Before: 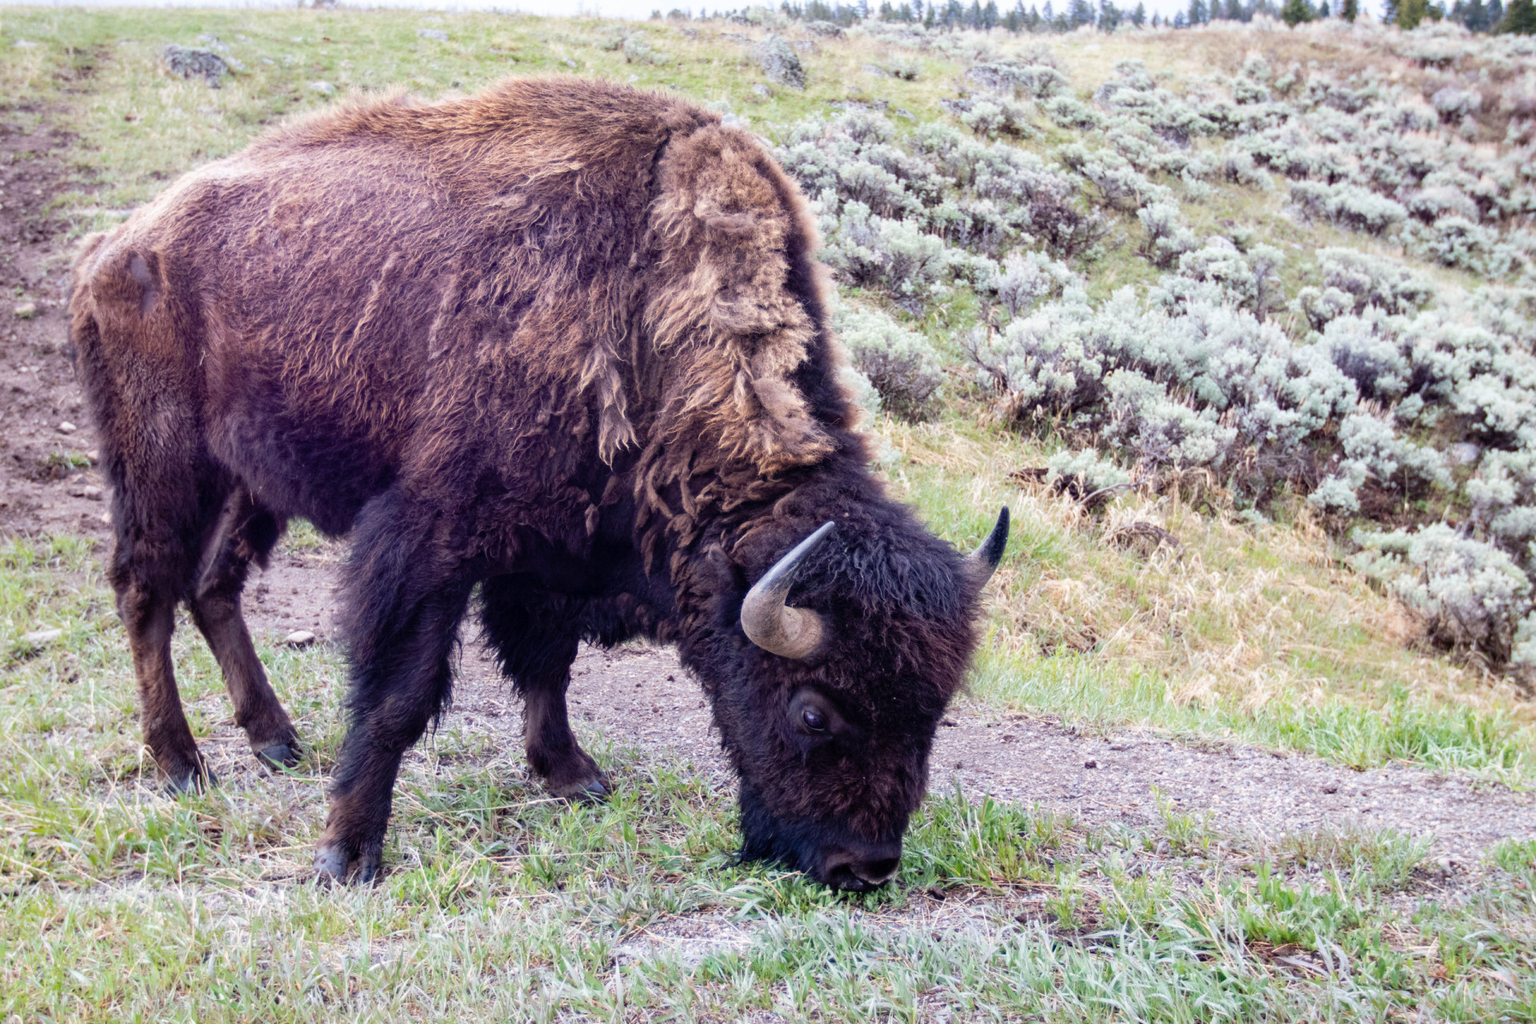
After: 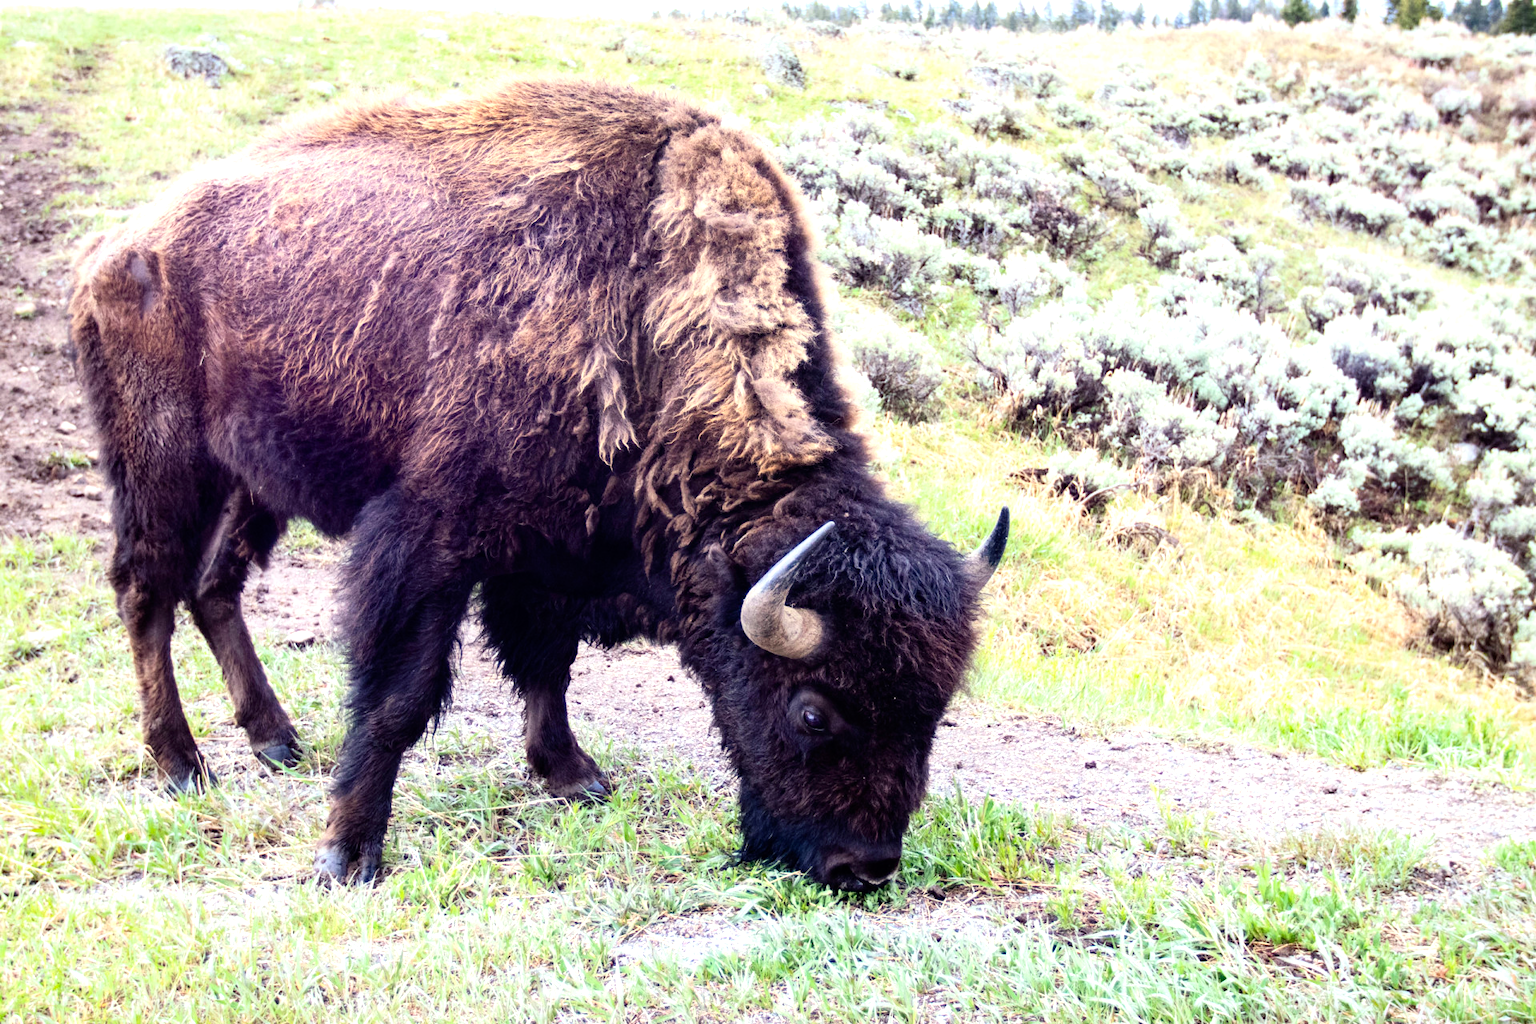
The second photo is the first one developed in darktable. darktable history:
tone equalizer: -8 EV -0.741 EV, -7 EV -0.724 EV, -6 EV -0.567 EV, -5 EV -0.394 EV, -3 EV 0.399 EV, -2 EV 0.6 EV, -1 EV 0.697 EV, +0 EV 0.75 EV
color correction: highlights a* -4.34, highlights b* 7.3
contrast brightness saturation: contrast 0.152, brightness -0.007, saturation 0.095
